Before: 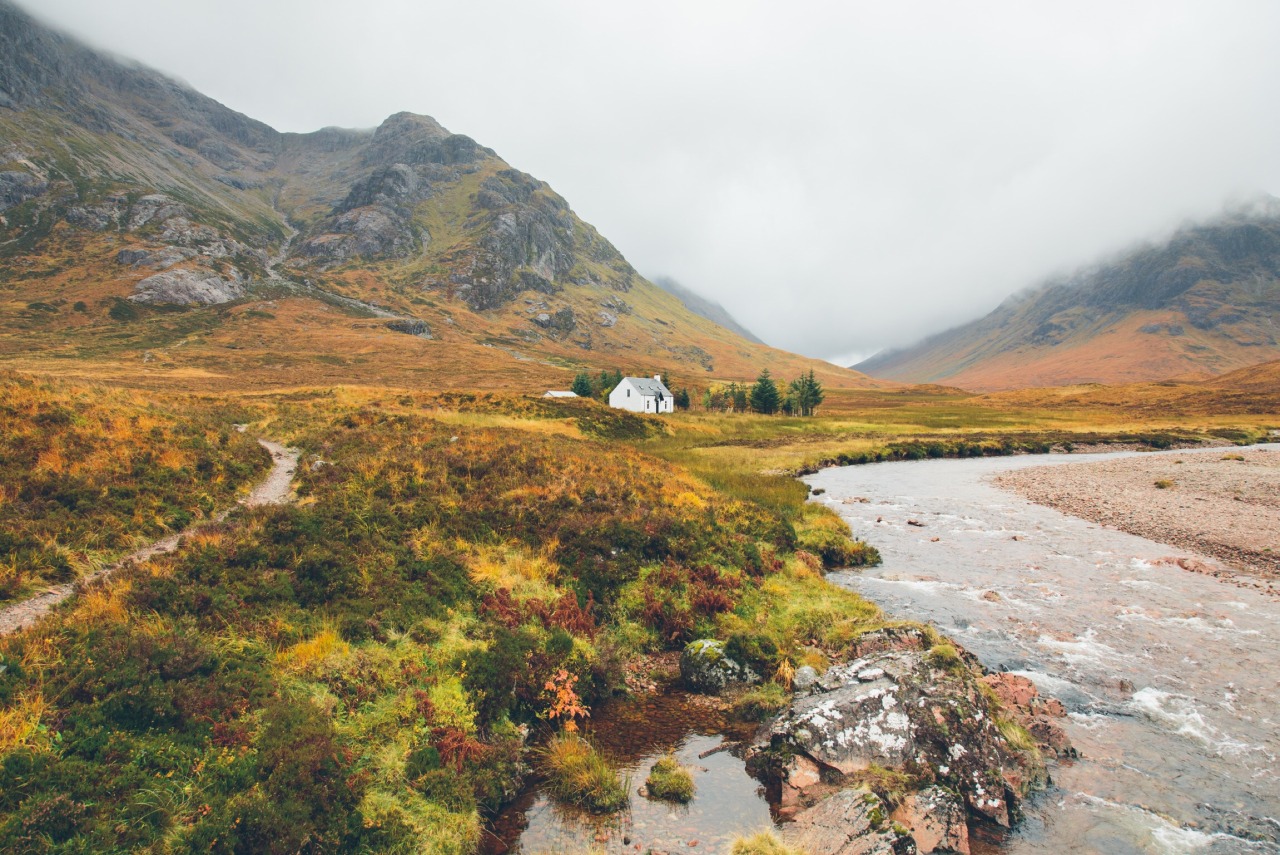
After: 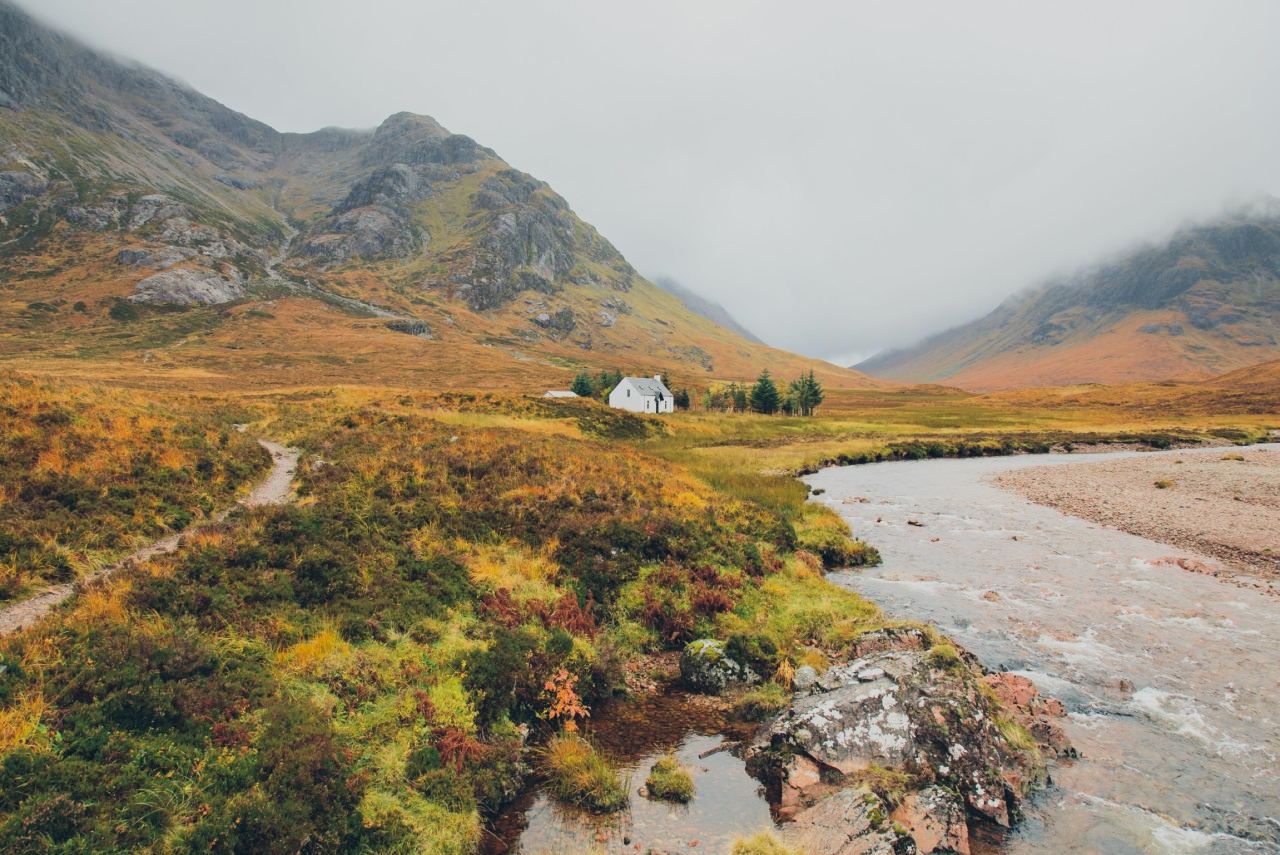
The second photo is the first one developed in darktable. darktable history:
filmic rgb: black relative exposure -8 EV, white relative exposure 3.86 EV, hardness 4.28, color science v6 (2022)
